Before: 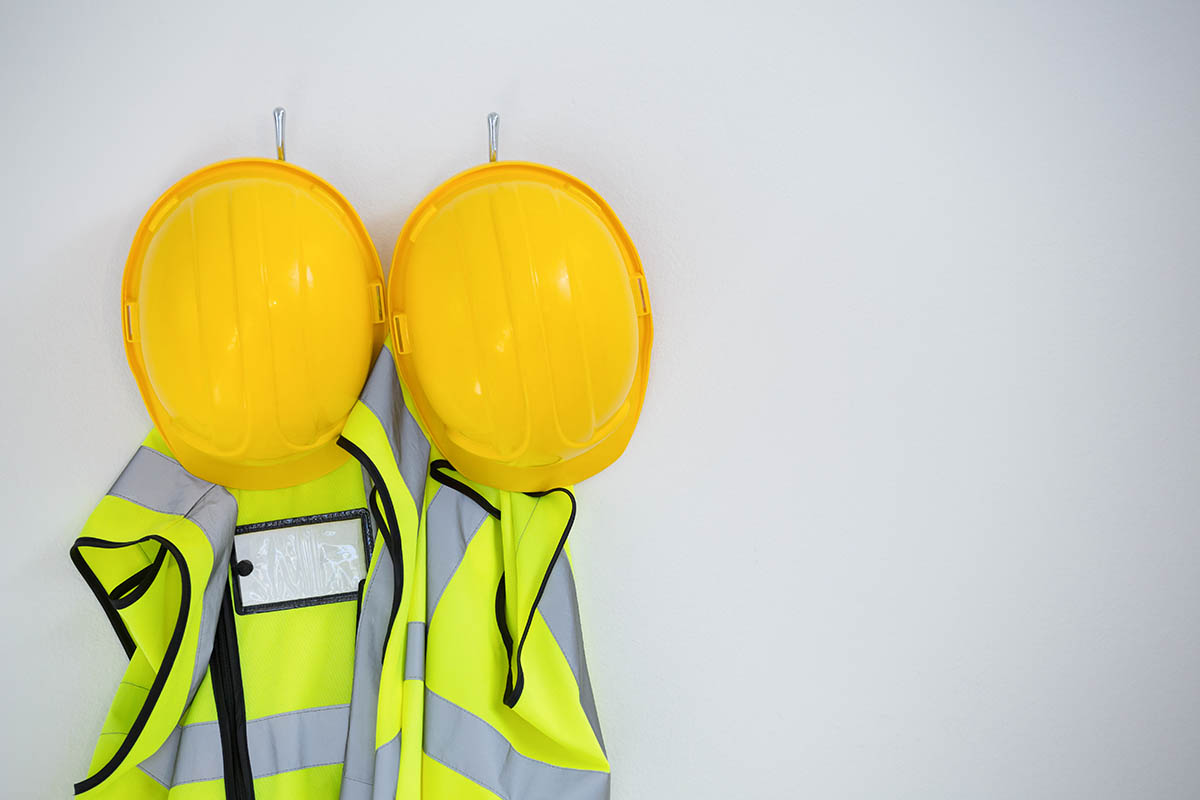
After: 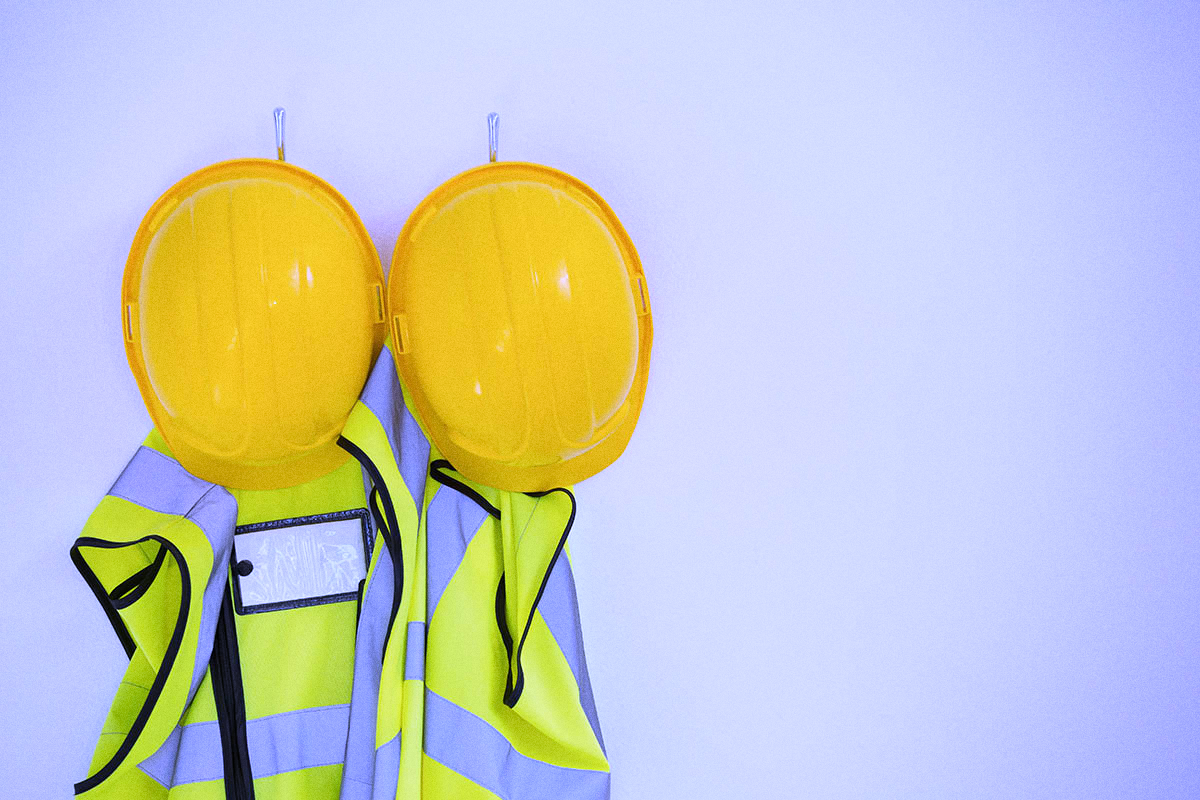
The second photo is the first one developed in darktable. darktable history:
grain: on, module defaults
exposure: exposure -0.05 EV
white balance: red 0.98, blue 1.61
